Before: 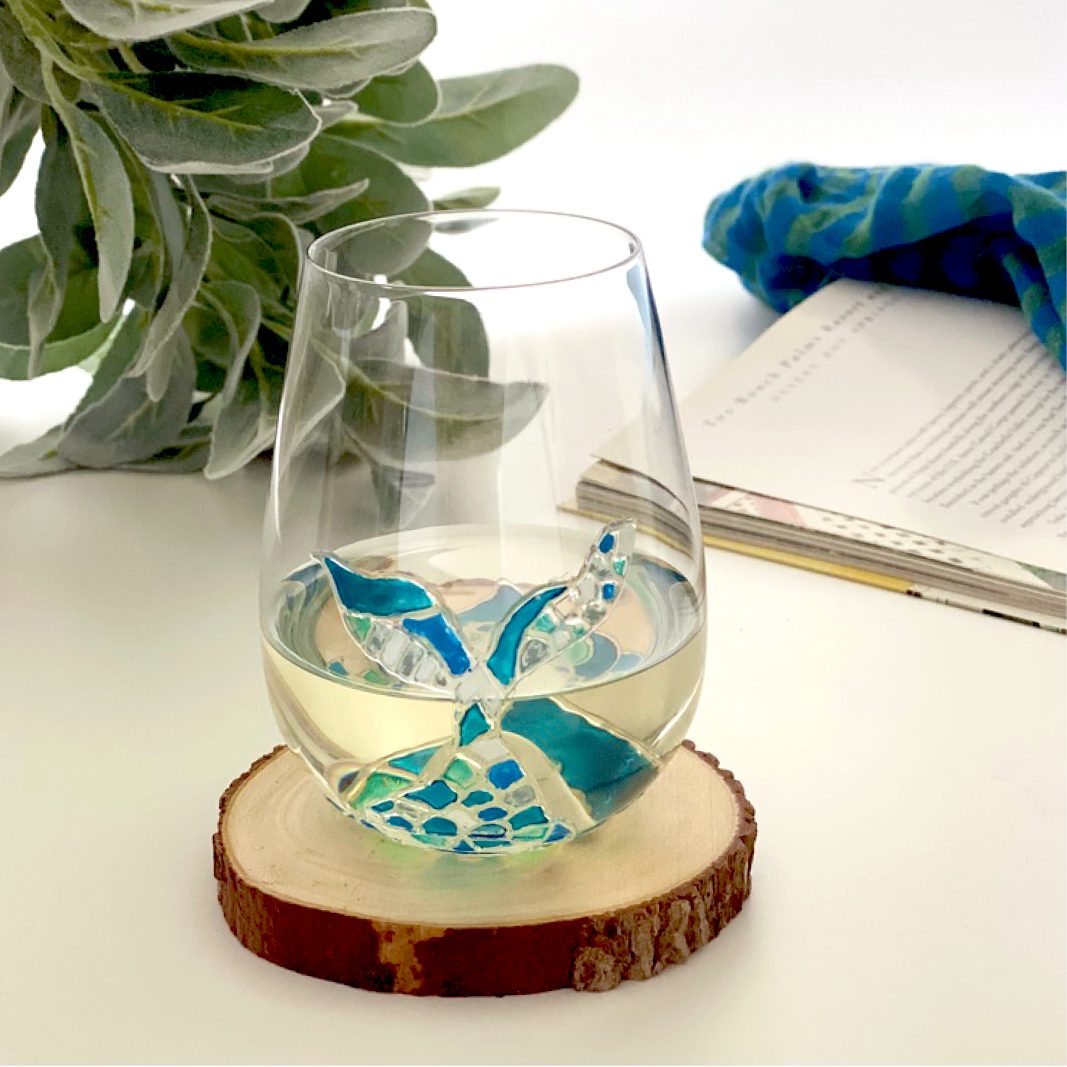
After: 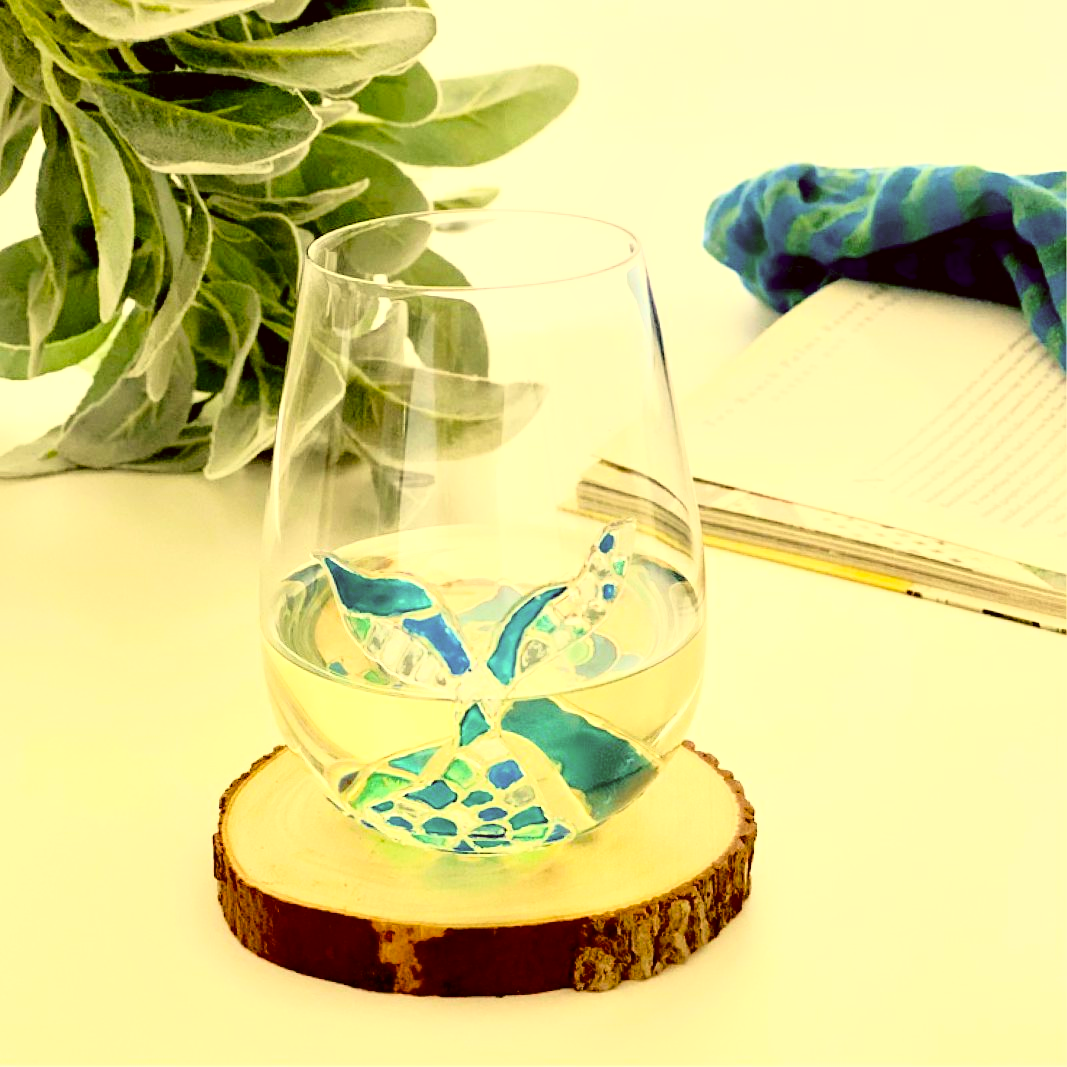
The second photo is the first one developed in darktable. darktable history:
local contrast: mode bilateral grid, contrast 21, coarseness 51, detail 121%, midtone range 0.2
base curve: curves: ch0 [(0, 0) (0.028, 0.03) (0.105, 0.232) (0.387, 0.748) (0.754, 0.968) (1, 1)]
color correction: highlights a* 0.132, highlights b* 29.5, shadows a* -0.248, shadows b* 21.22
